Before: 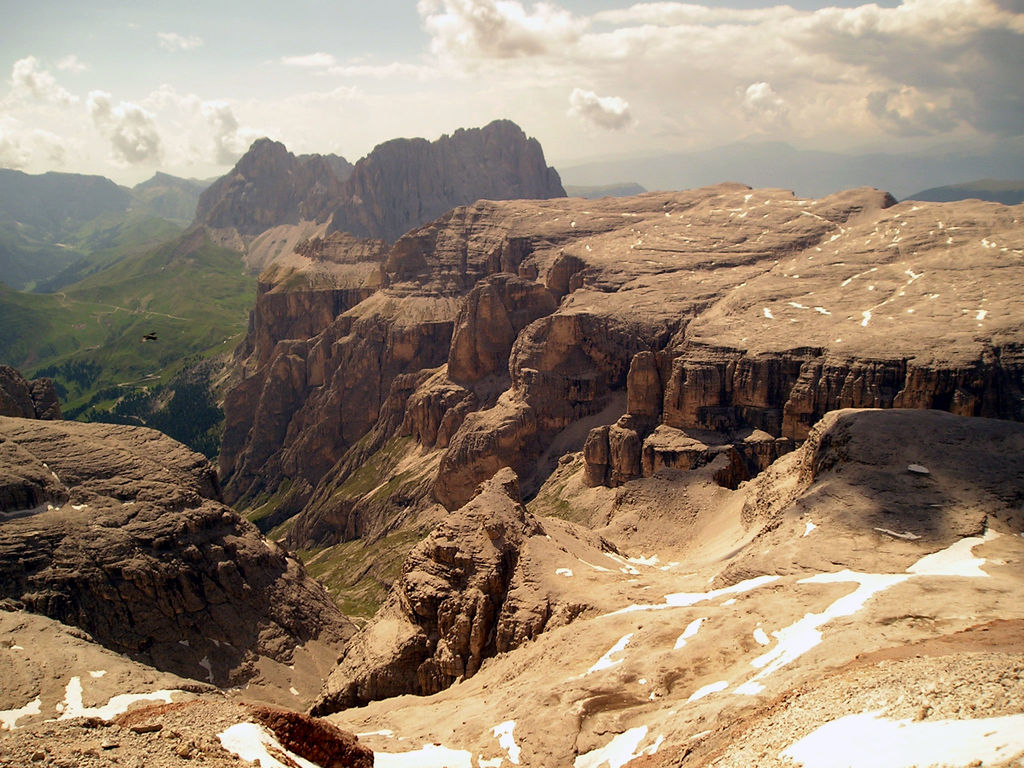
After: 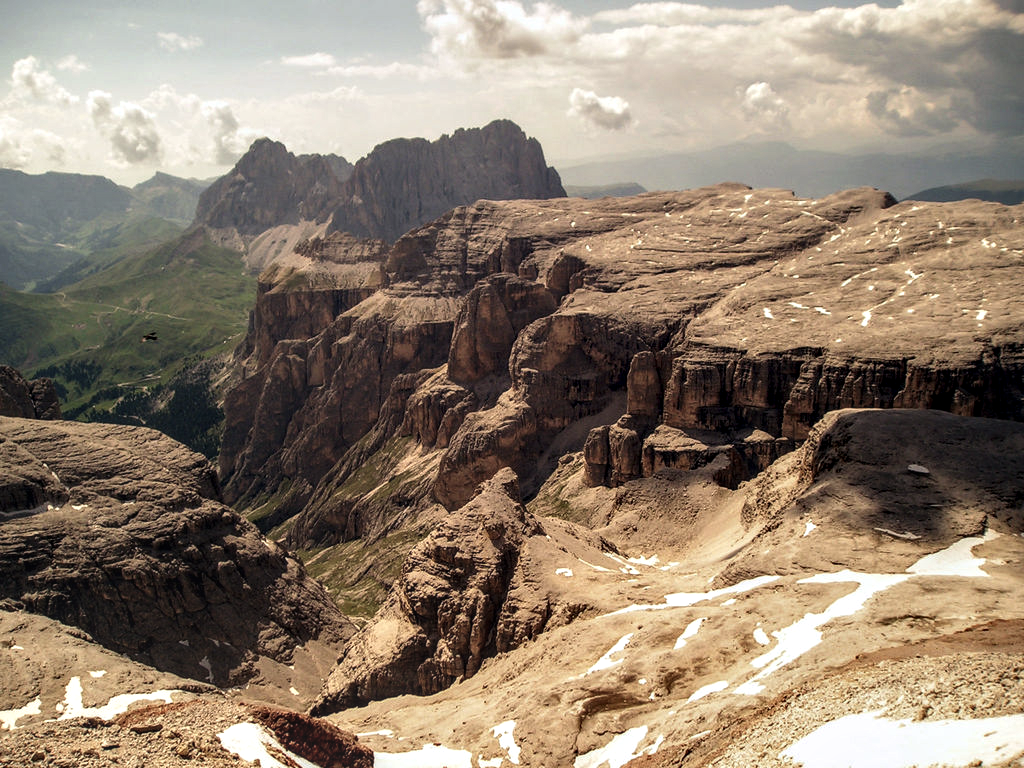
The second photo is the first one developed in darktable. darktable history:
local contrast: highlights 20%, shadows 70%, detail 170%
contrast brightness saturation: saturation -0.043
exposure: black level correction -0.014, exposure -0.186 EV, compensate highlight preservation false
